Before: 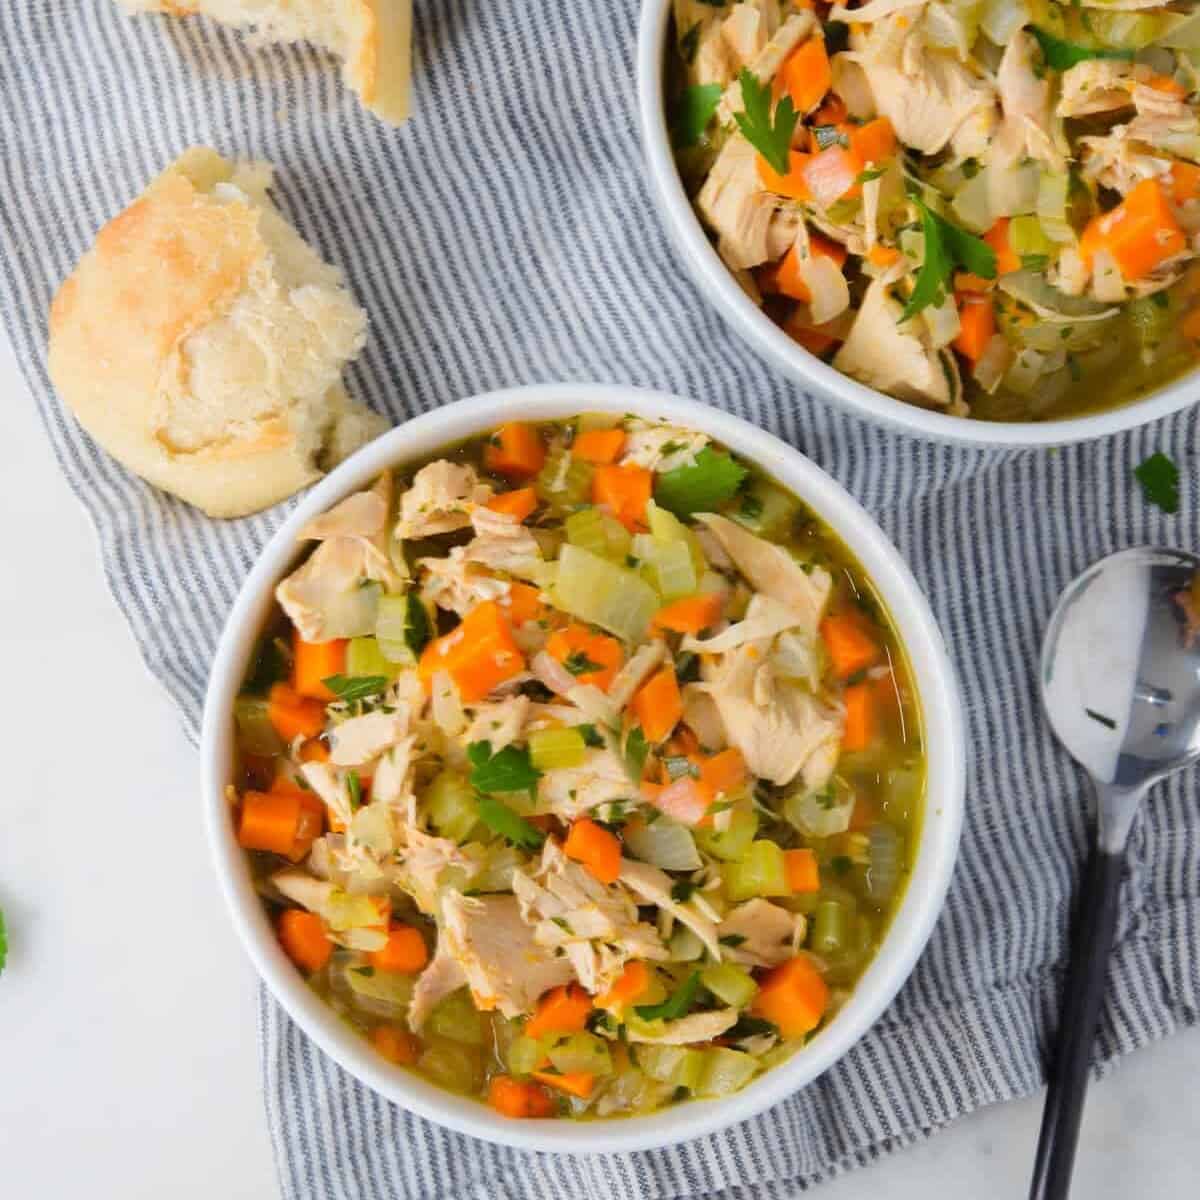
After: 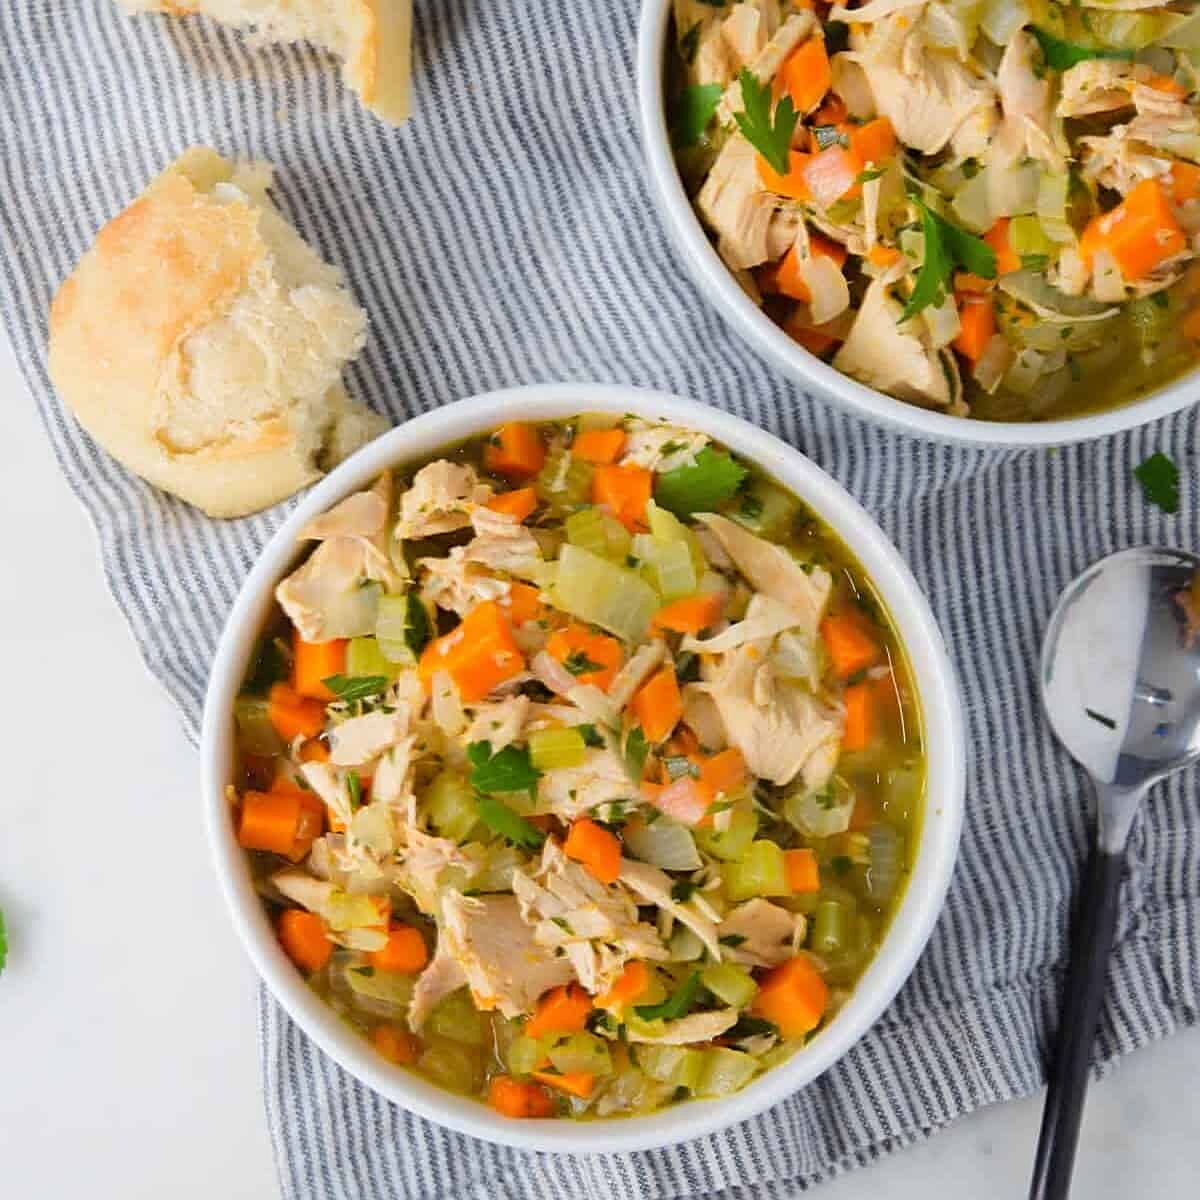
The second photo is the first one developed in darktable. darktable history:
sharpen: radius 2.476, amount 0.336
